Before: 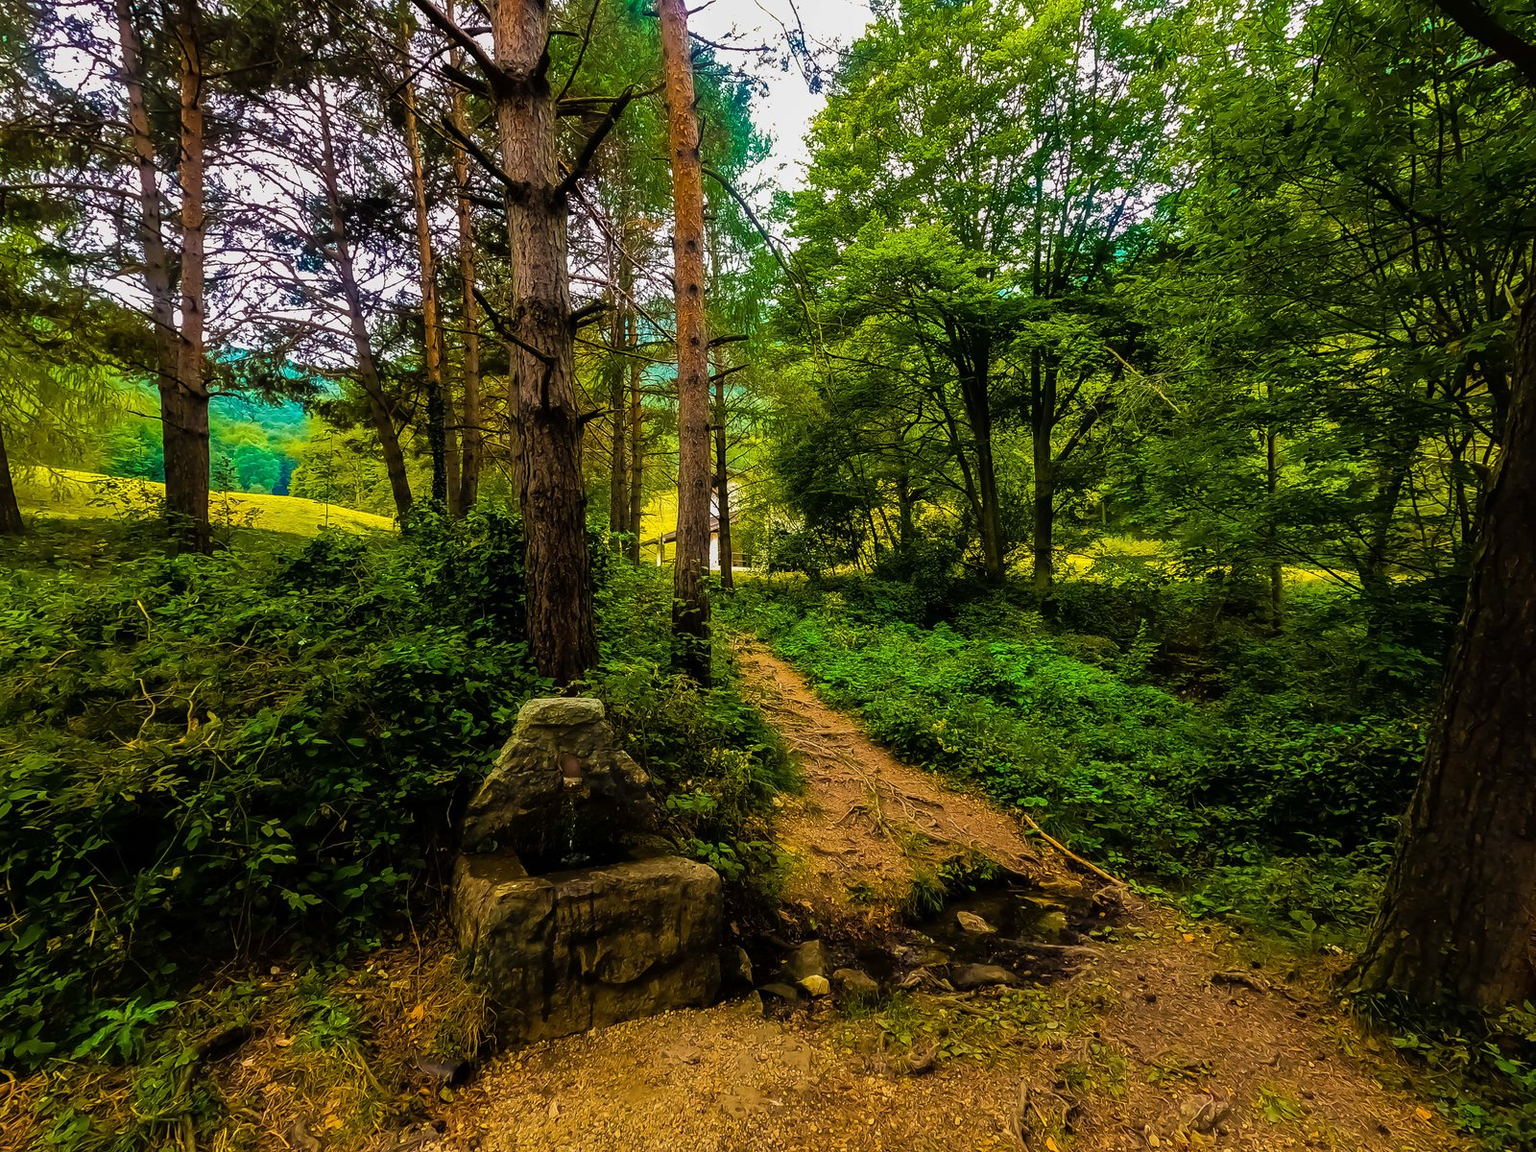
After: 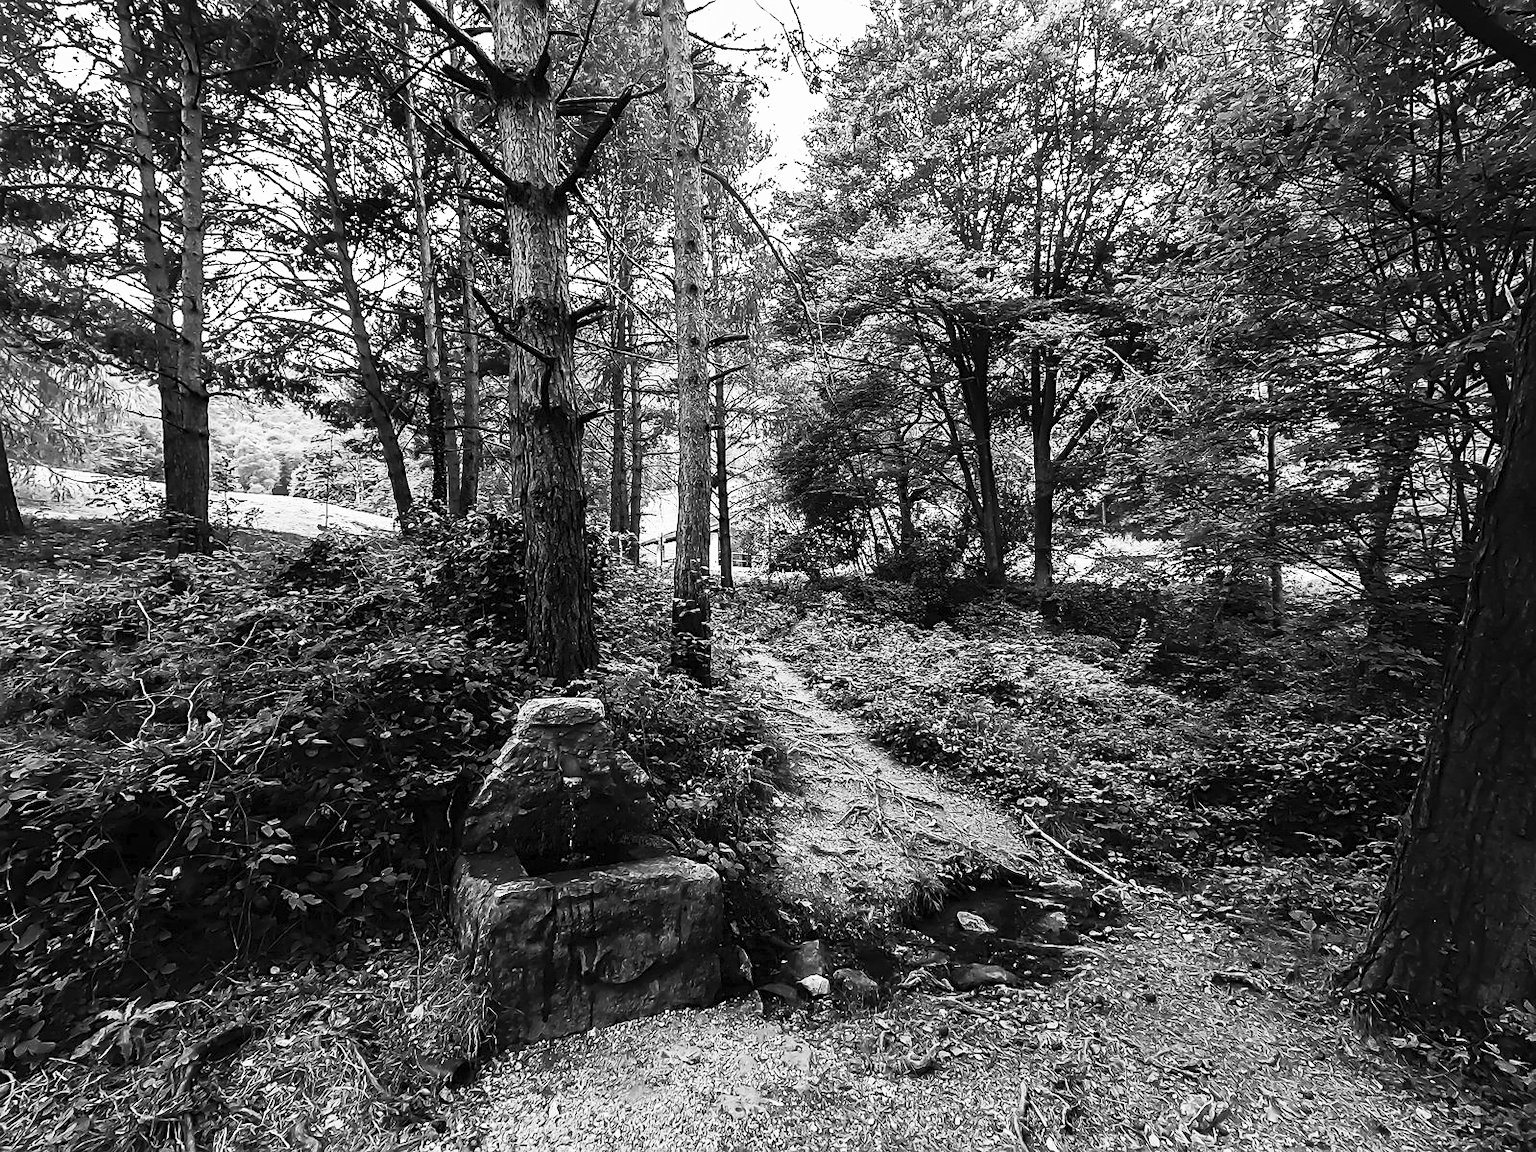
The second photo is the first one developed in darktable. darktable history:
contrast brightness saturation: contrast 0.53, brightness 0.47, saturation -1
sharpen: on, module defaults
